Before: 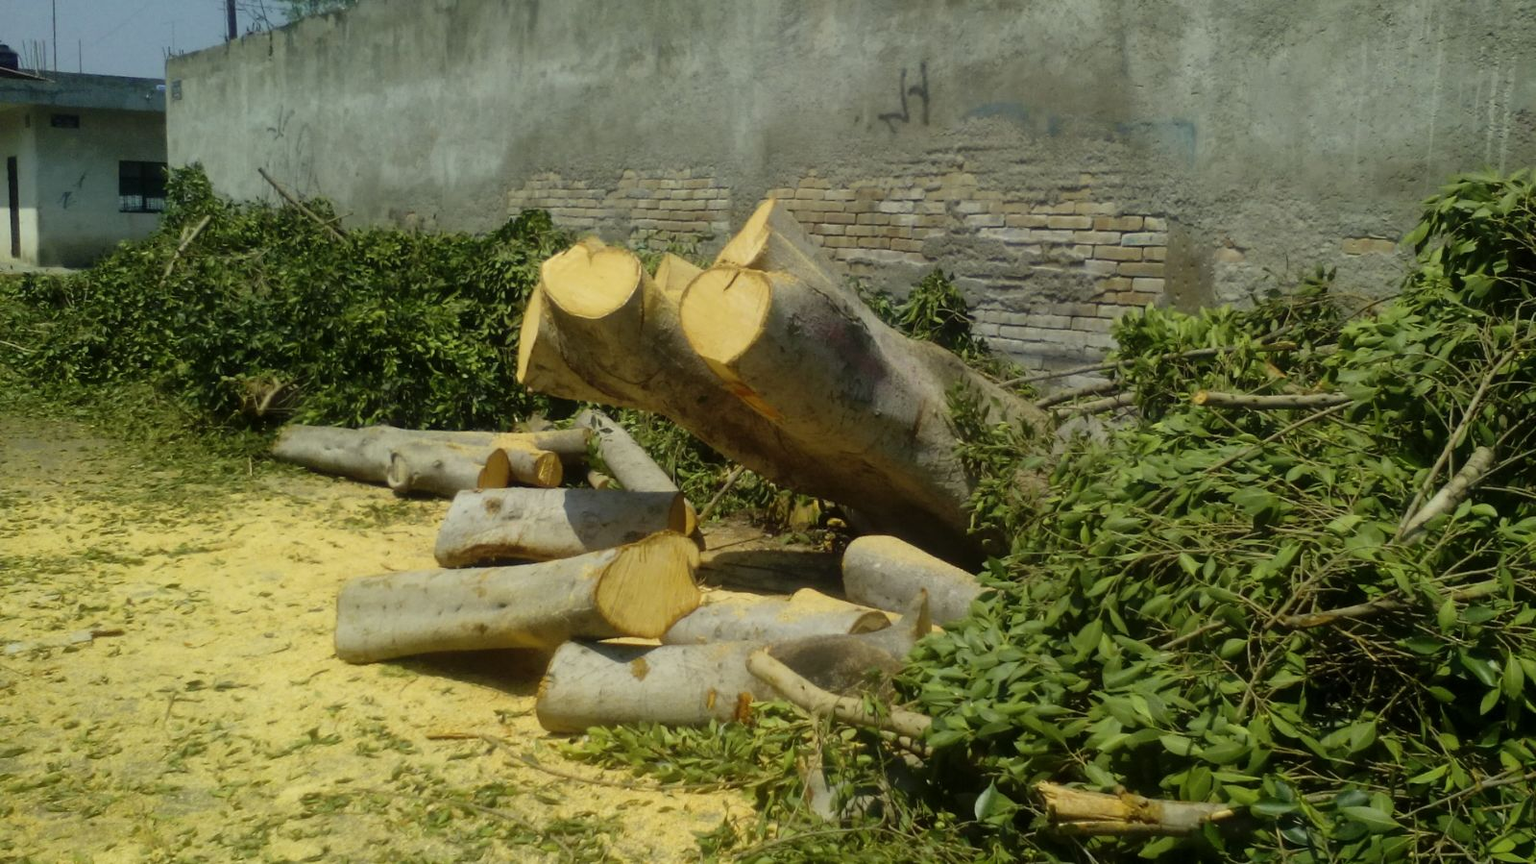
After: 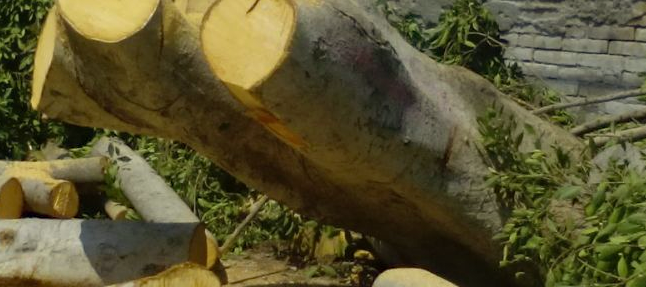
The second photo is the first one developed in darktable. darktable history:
haze removal: compatibility mode true, adaptive false
crop: left 31.751%, top 32.172%, right 27.8%, bottom 35.83%
